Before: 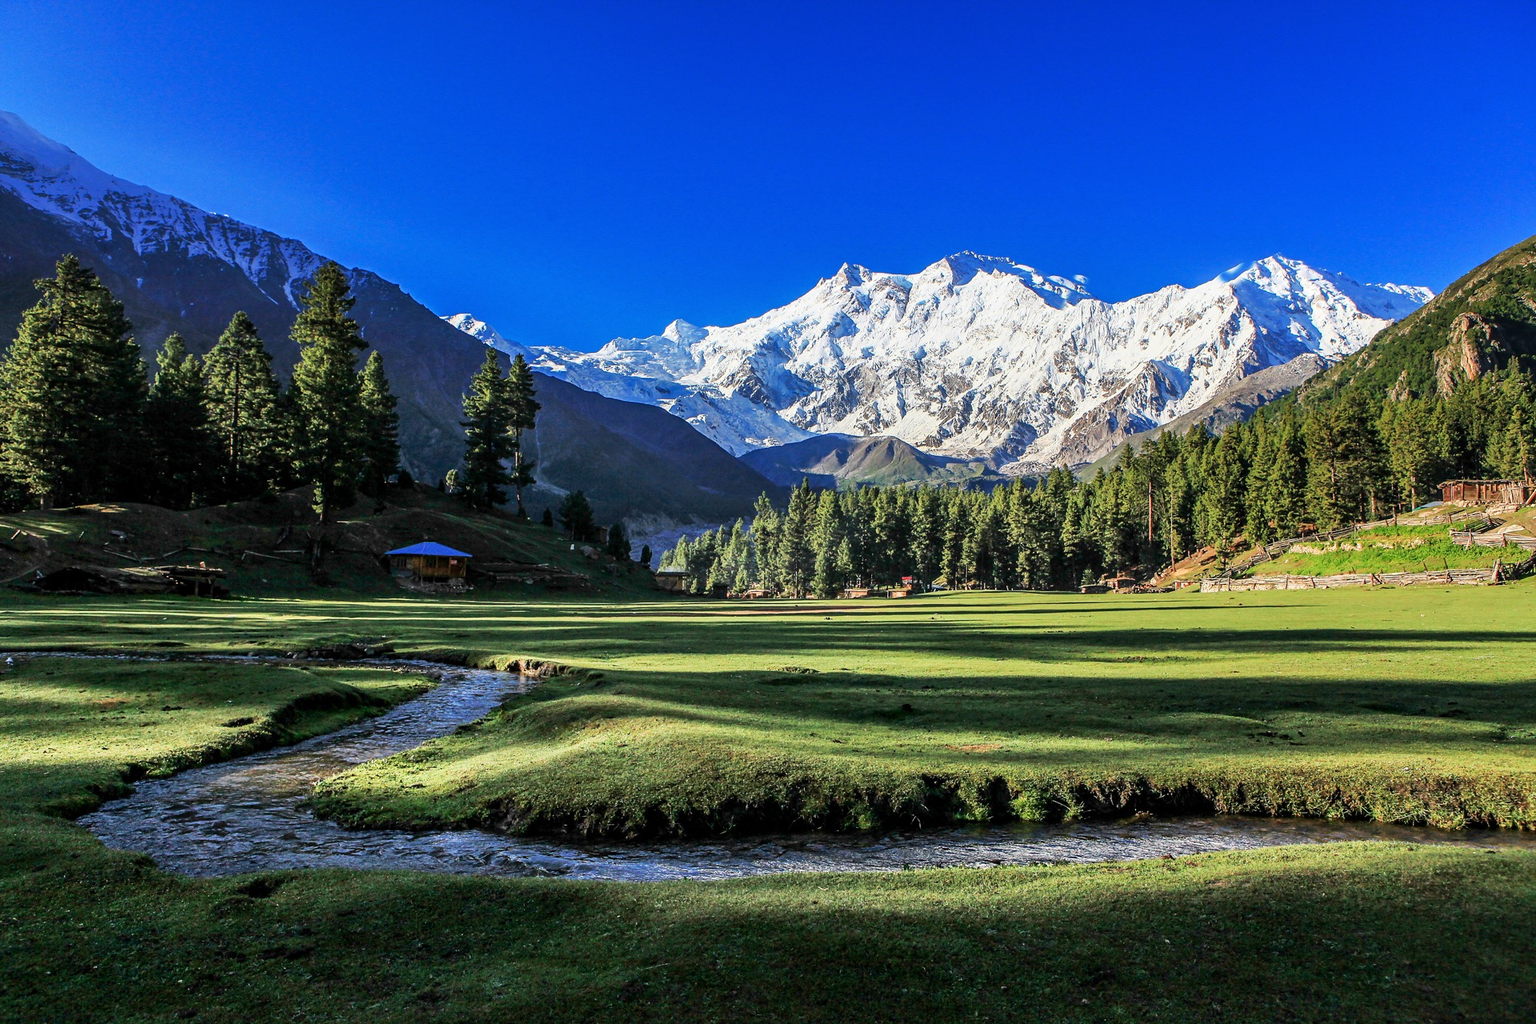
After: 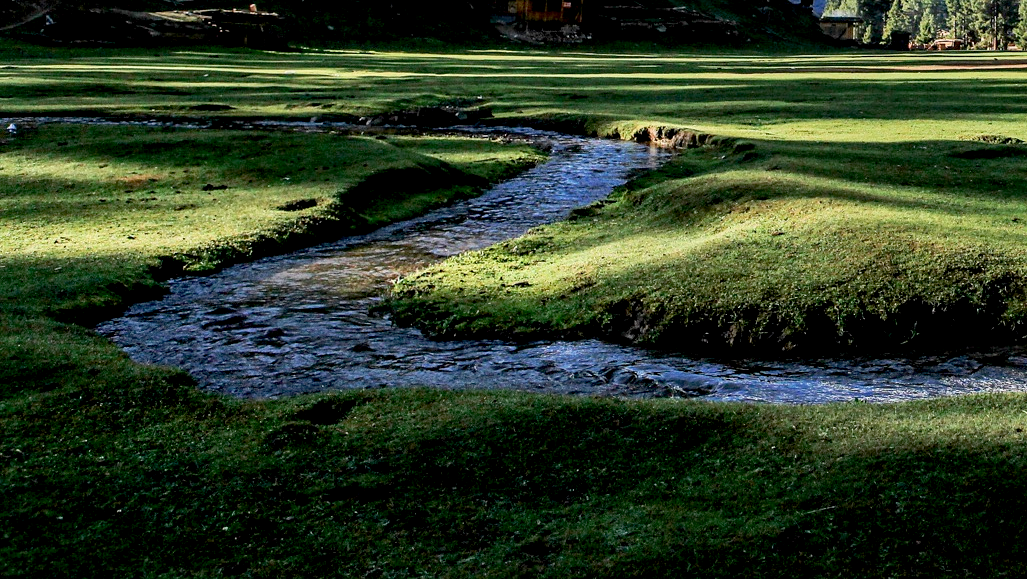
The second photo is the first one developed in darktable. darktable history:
crop and rotate: top 54.559%, right 46.497%, bottom 0.138%
color correction: highlights a* 0.045, highlights b* -0.406
exposure: black level correction 0.013, compensate highlight preservation false
